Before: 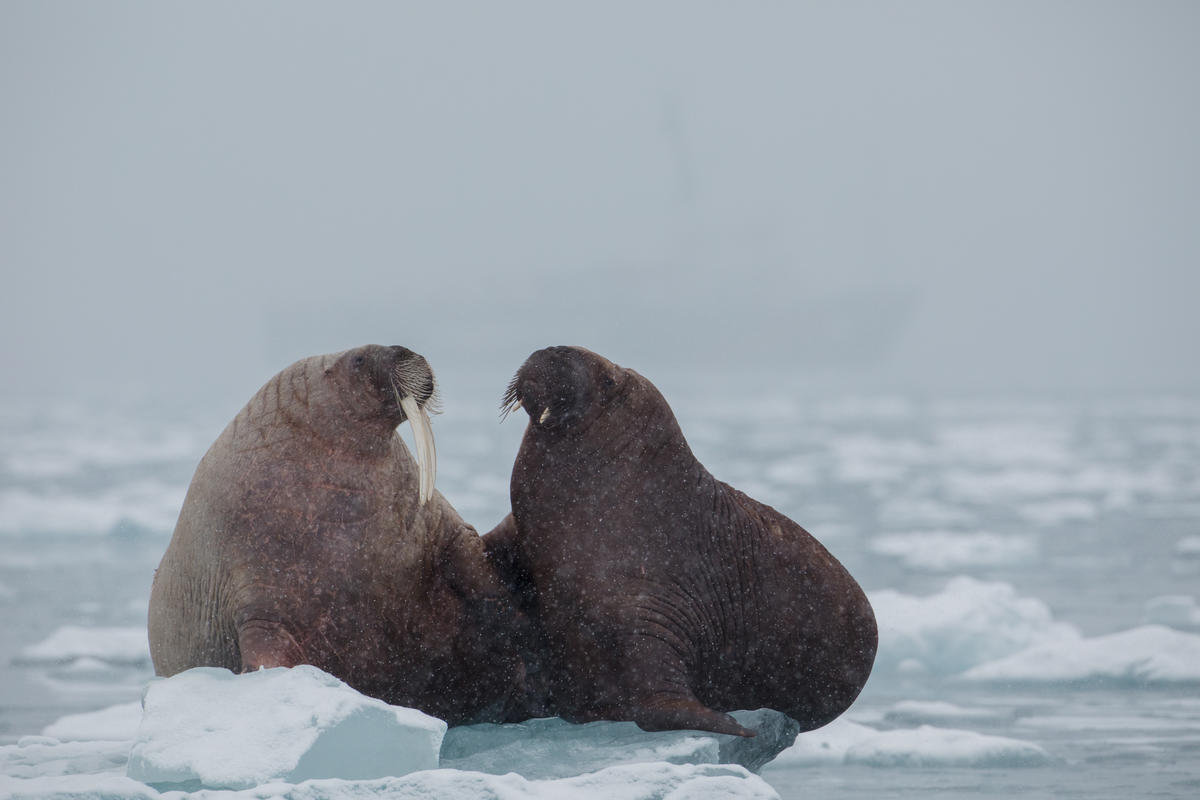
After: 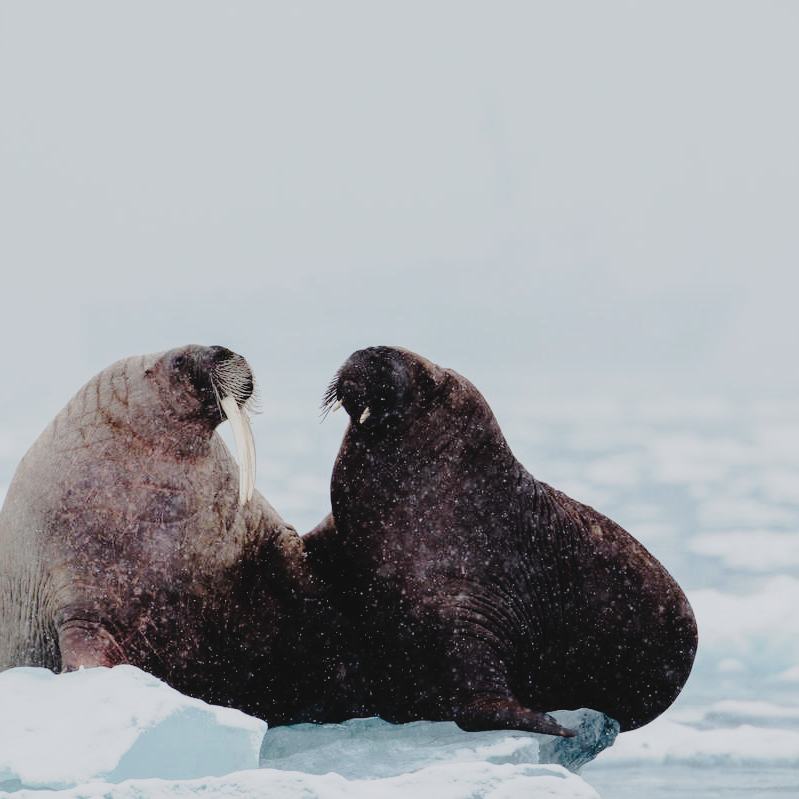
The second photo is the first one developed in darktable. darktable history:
tone curve: curves: ch0 [(0, 0) (0.003, 0.051) (0.011, 0.052) (0.025, 0.055) (0.044, 0.062) (0.069, 0.068) (0.1, 0.077) (0.136, 0.098) (0.177, 0.145) (0.224, 0.223) (0.277, 0.314) (0.335, 0.43) (0.399, 0.518) (0.468, 0.591) (0.543, 0.656) (0.623, 0.726) (0.709, 0.809) (0.801, 0.857) (0.898, 0.918) (1, 1)], preserve colors none
crop and rotate: left 15.055%, right 18.278%
filmic rgb: black relative exposure -7.75 EV, white relative exposure 4.4 EV, threshold 3 EV, hardness 3.76, latitude 50%, contrast 1.1, color science v5 (2021), contrast in shadows safe, contrast in highlights safe, enable highlight reconstruction true
